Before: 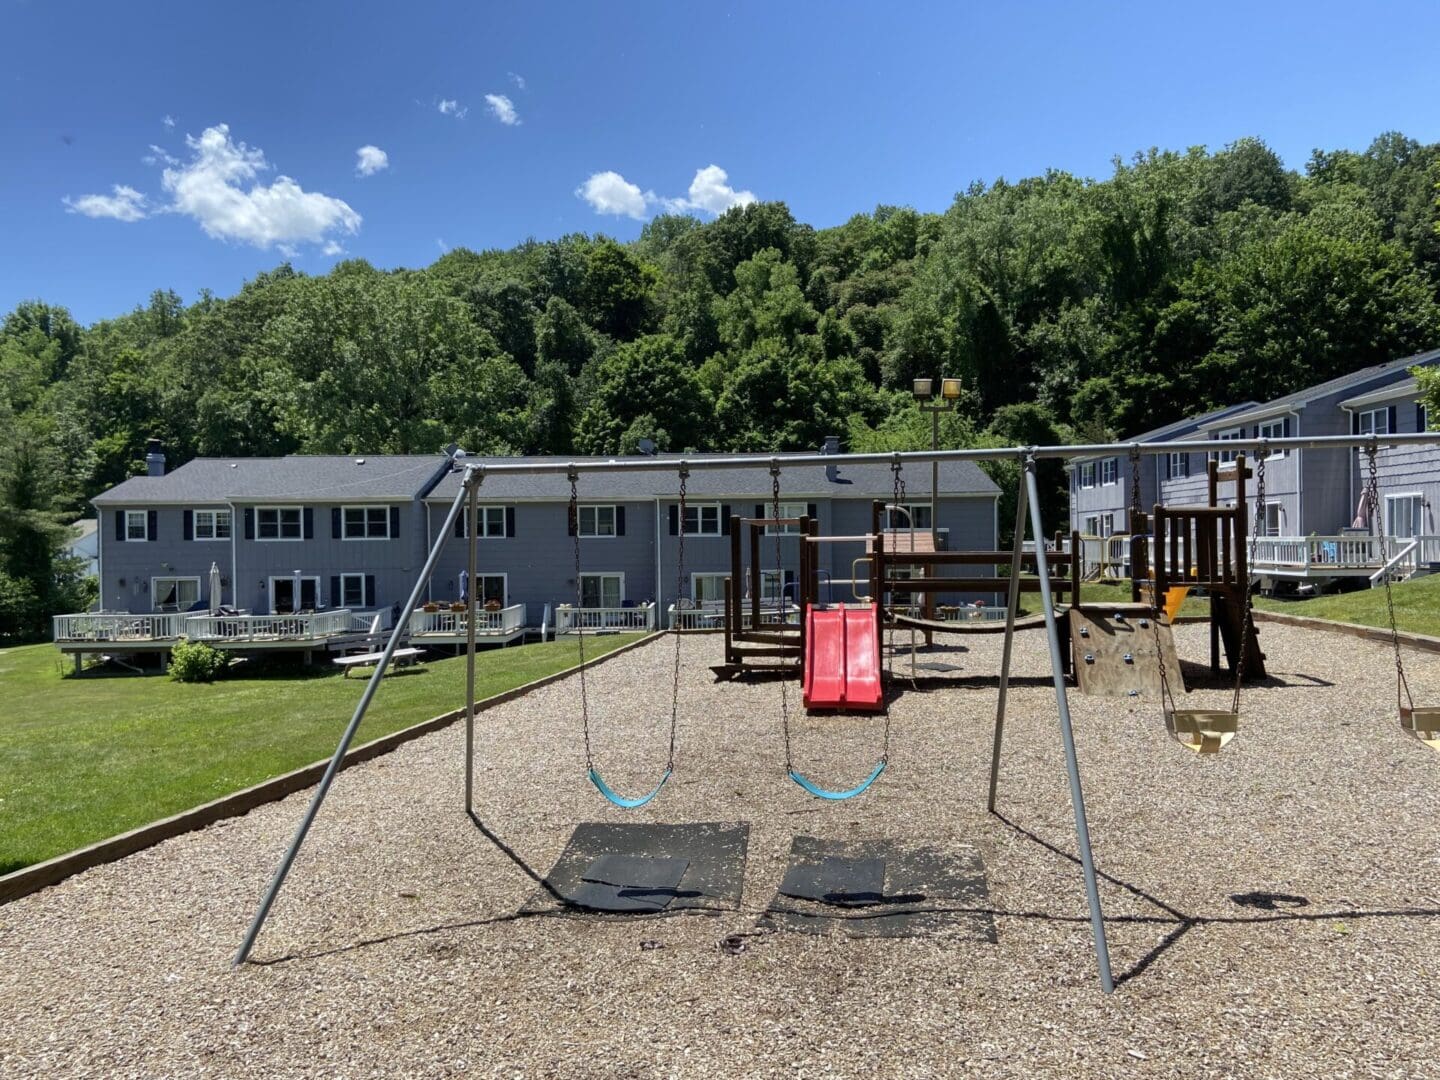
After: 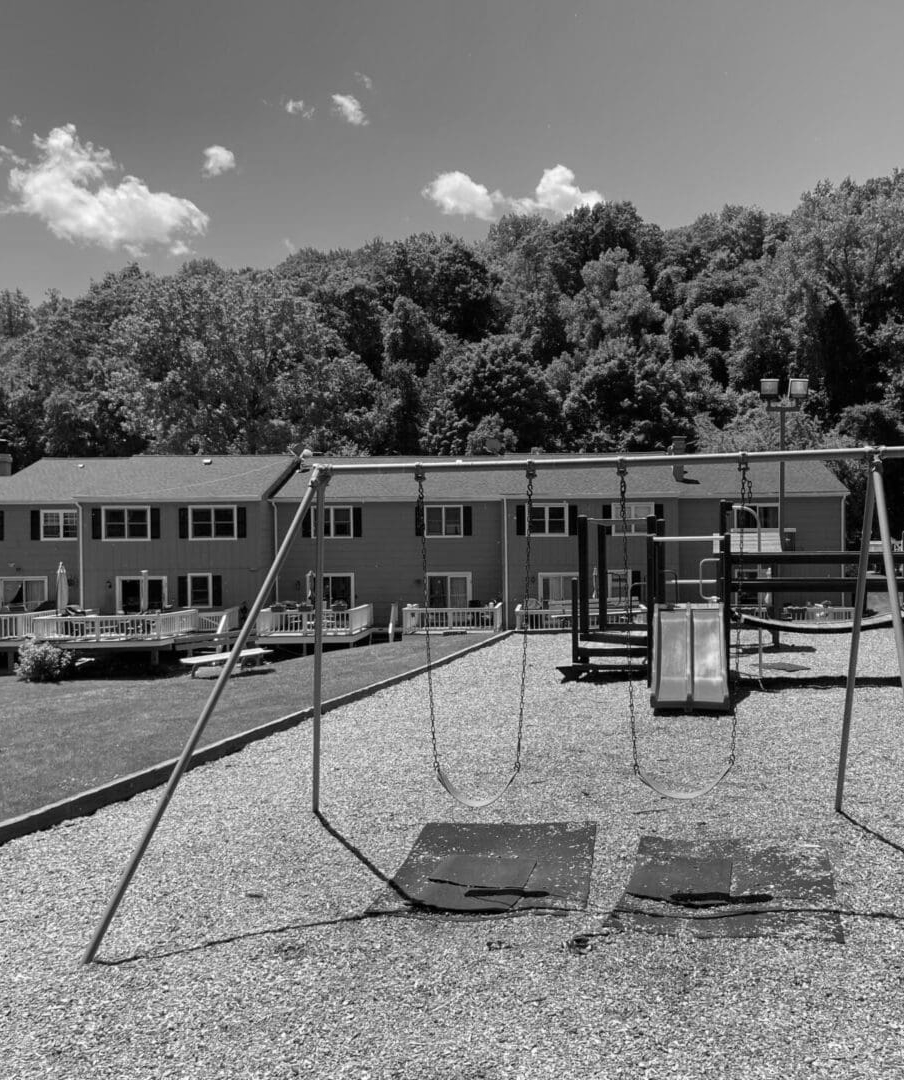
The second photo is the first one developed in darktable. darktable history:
monochrome: on, module defaults
crop: left 10.644%, right 26.528%
color balance rgb: linear chroma grading › global chroma 15%, perceptual saturation grading › global saturation 30%
